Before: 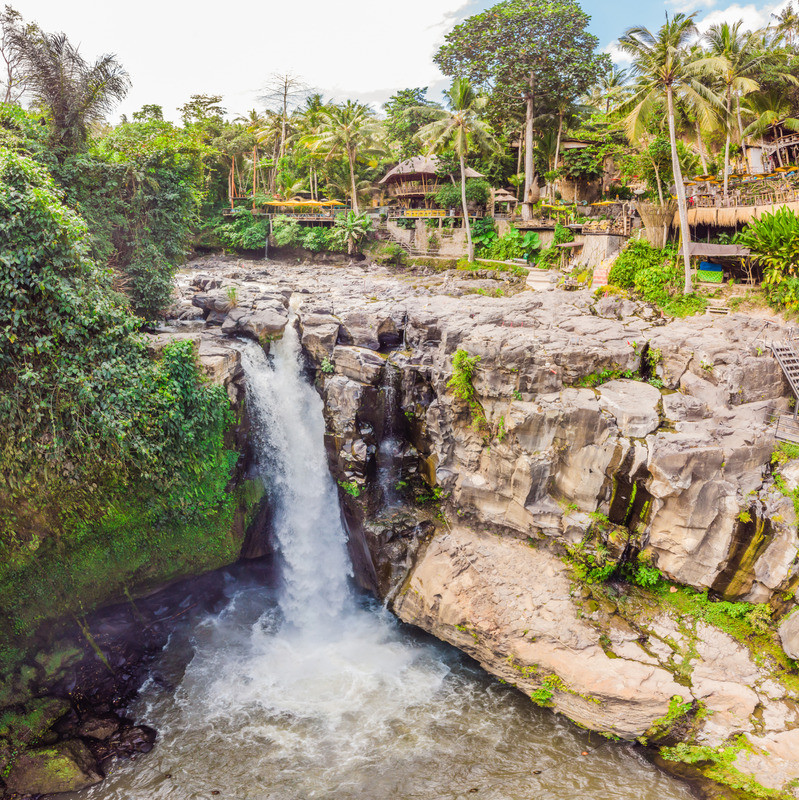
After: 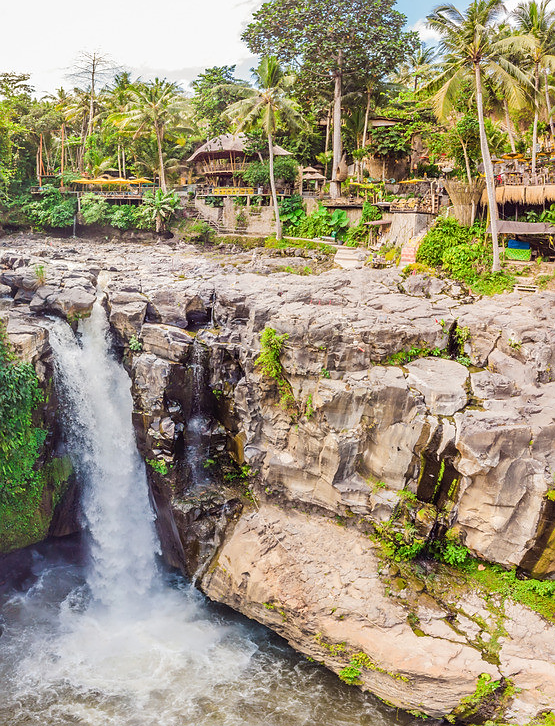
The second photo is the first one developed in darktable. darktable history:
sharpen: radius 0.969, amount 0.604
crop and rotate: left 24.034%, top 2.838%, right 6.406%, bottom 6.299%
